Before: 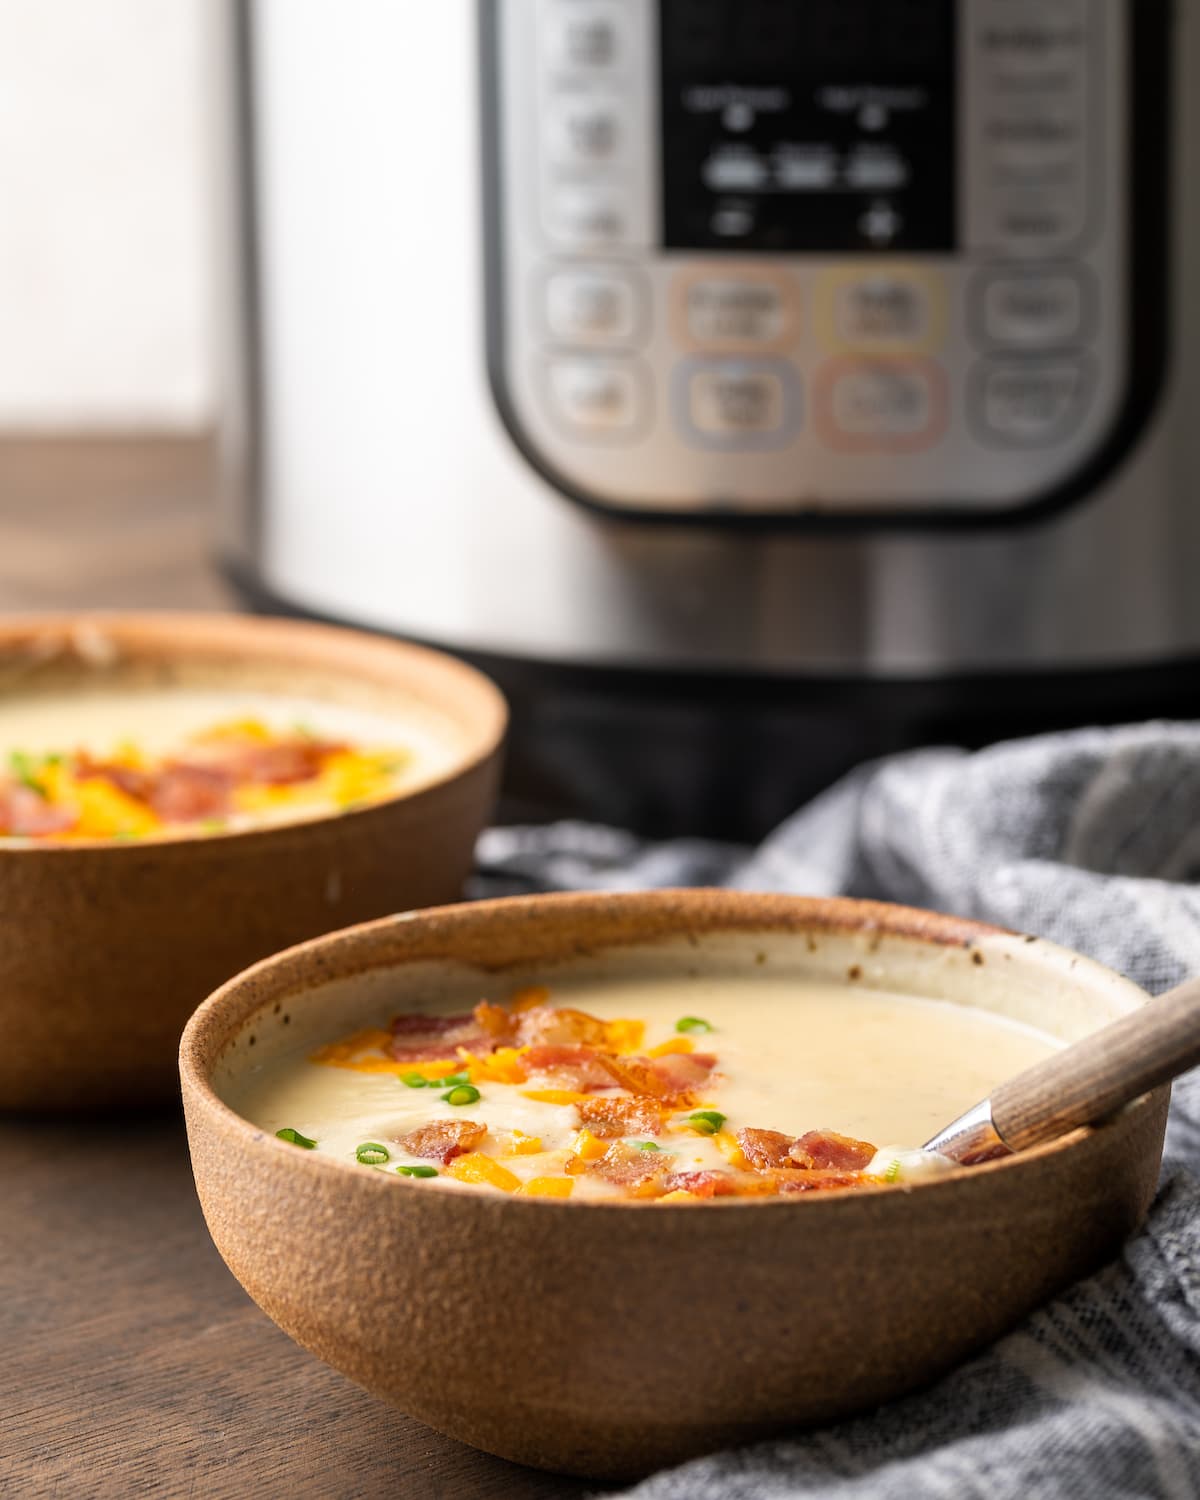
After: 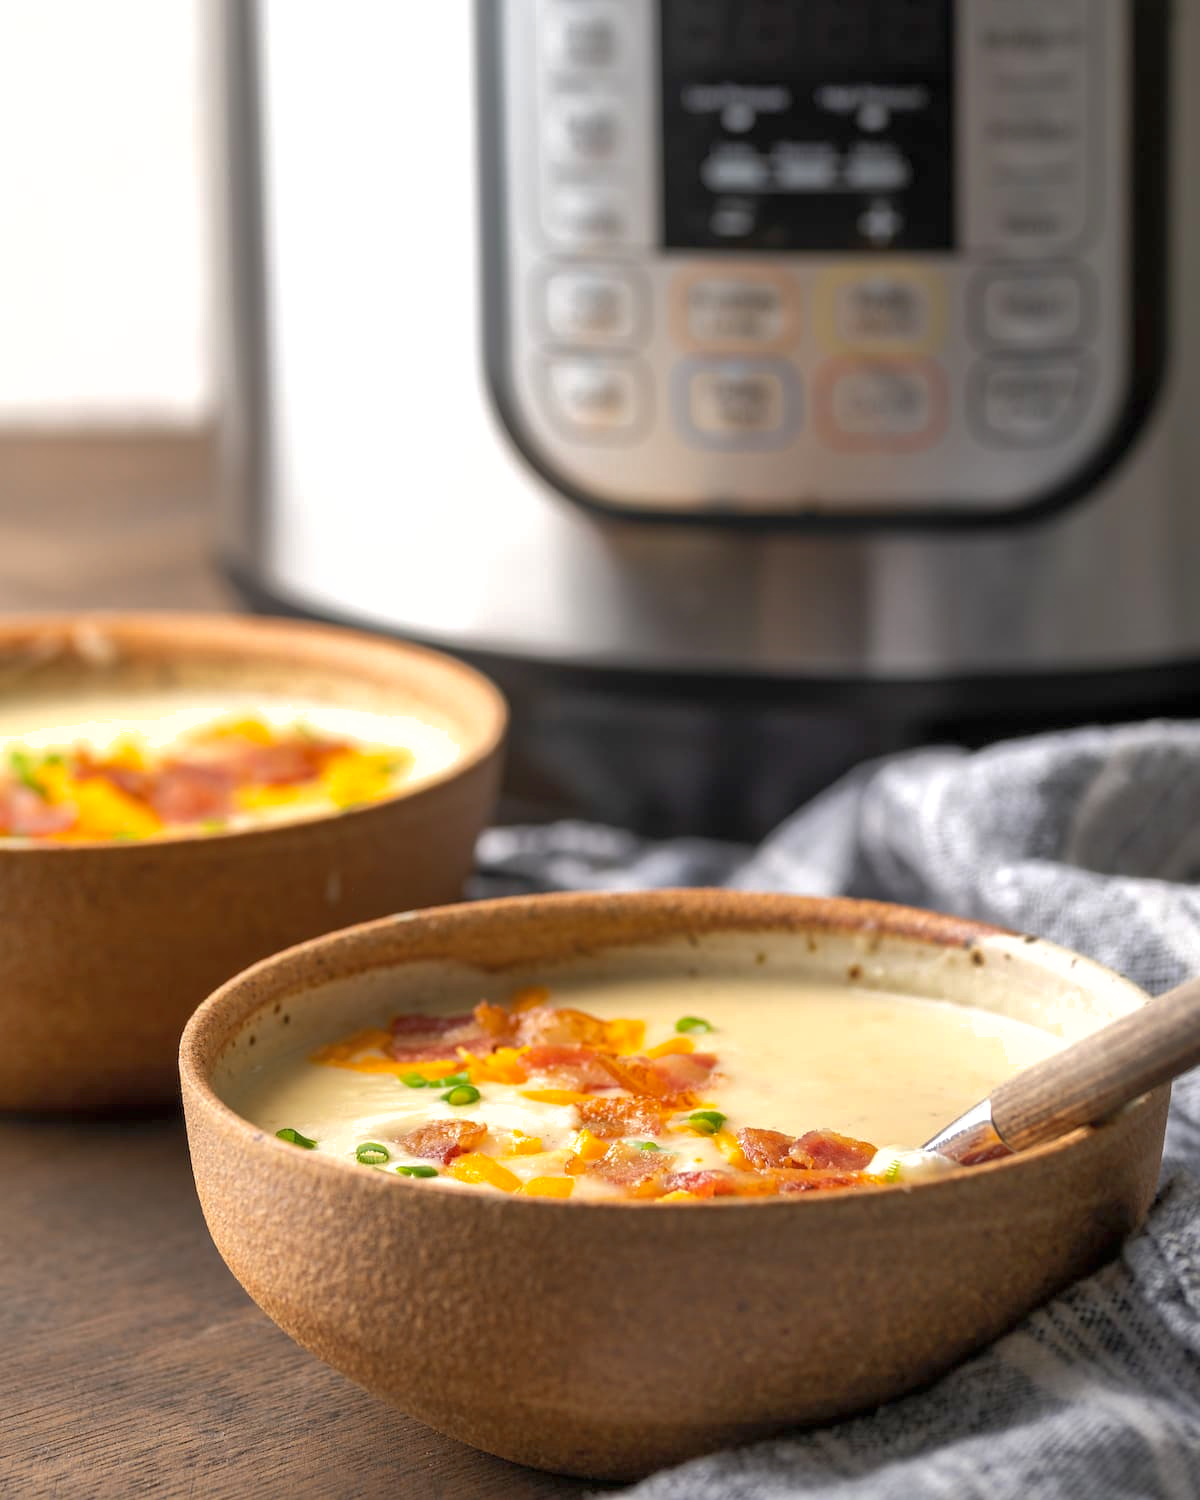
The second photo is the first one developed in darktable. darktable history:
exposure: black level correction 0, exposure 0.499 EV, compensate highlight preservation false
tone equalizer: -8 EV 0.248 EV, -7 EV 0.449 EV, -6 EV 0.432 EV, -5 EV 0.224 EV, -3 EV -0.261 EV, -2 EV -0.406 EV, -1 EV -0.441 EV, +0 EV -0.258 EV
shadows and highlights: on, module defaults
